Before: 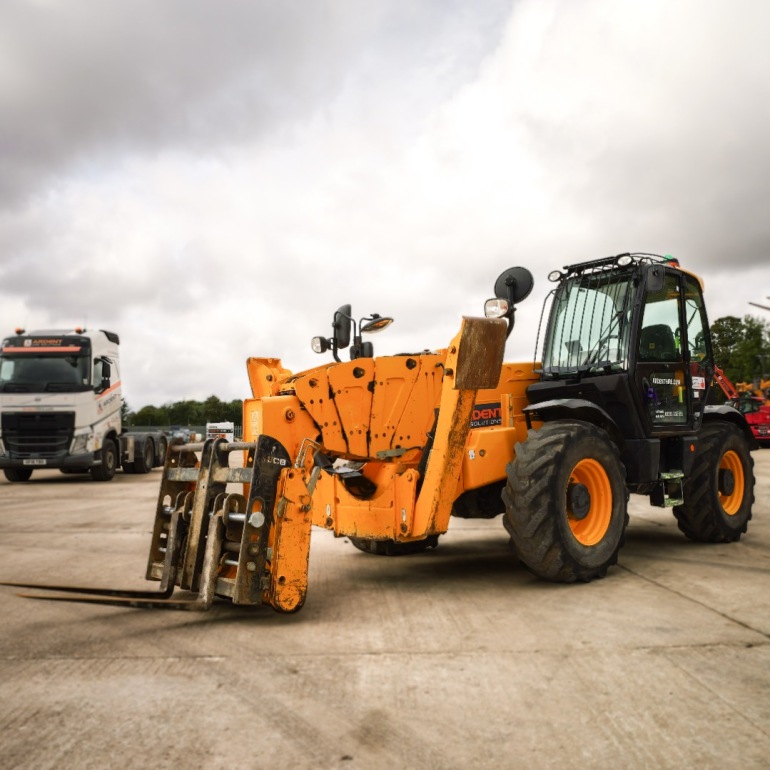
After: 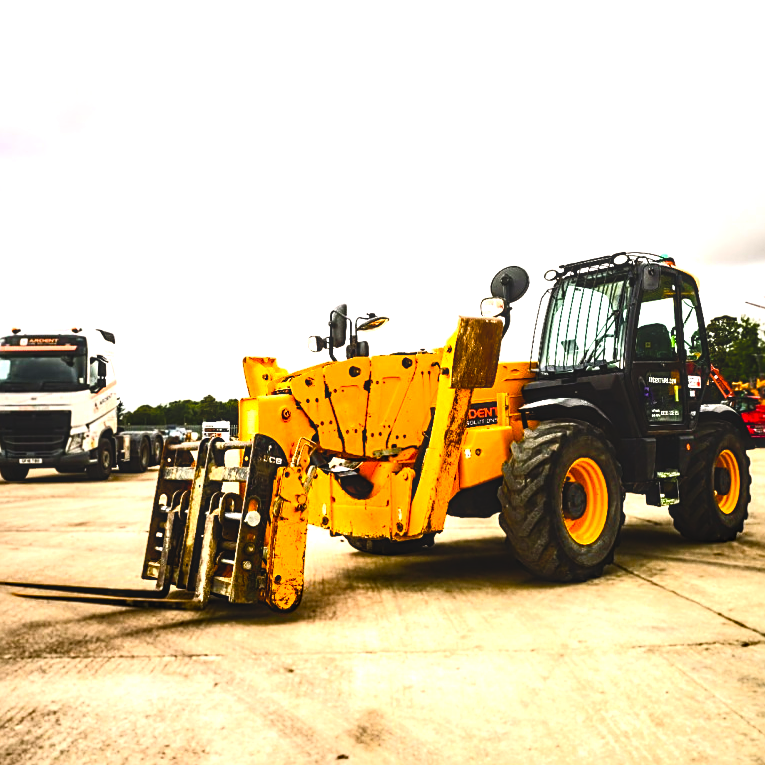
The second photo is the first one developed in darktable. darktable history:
local contrast: on, module defaults
tone equalizer: -8 EV -1.06 EV, -7 EV -0.98 EV, -6 EV -0.864 EV, -5 EV -0.558 EV, -3 EV 0.59 EV, -2 EV 0.895 EV, -1 EV 1.01 EV, +0 EV 1.08 EV, edges refinement/feathering 500, mask exposure compensation -1.57 EV, preserve details no
exposure: compensate exposure bias true, compensate highlight preservation false
shadows and highlights: shadows -10, white point adjustment 1.6, highlights 11.05
color balance rgb: highlights gain › chroma 0.105%, highlights gain › hue 332.73°, perceptual saturation grading › global saturation 24.491%, perceptual saturation grading › highlights -24.18%, perceptual saturation grading › mid-tones 23.922%, perceptual saturation grading › shadows 40.381%, perceptual brilliance grading › global brilliance -18.21%, perceptual brilliance grading › highlights 29.146%, global vibrance 20%
contrast brightness saturation: contrast 0.229, brightness 0.114, saturation 0.287
sharpen: on, module defaults
crop and rotate: left 0.567%, top 0.245%, bottom 0.293%
